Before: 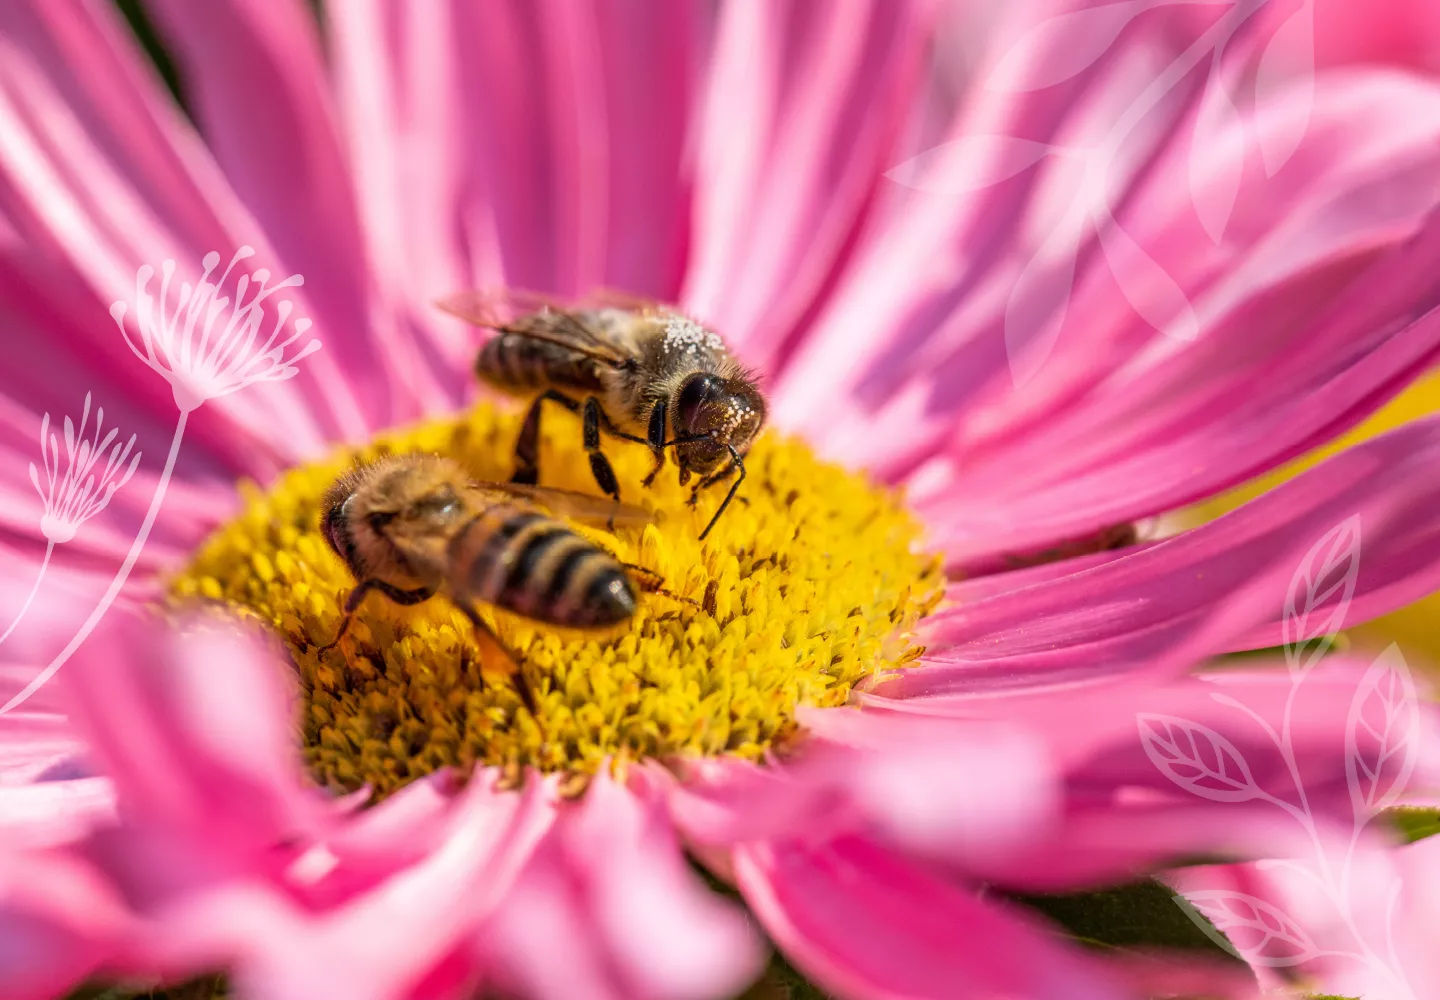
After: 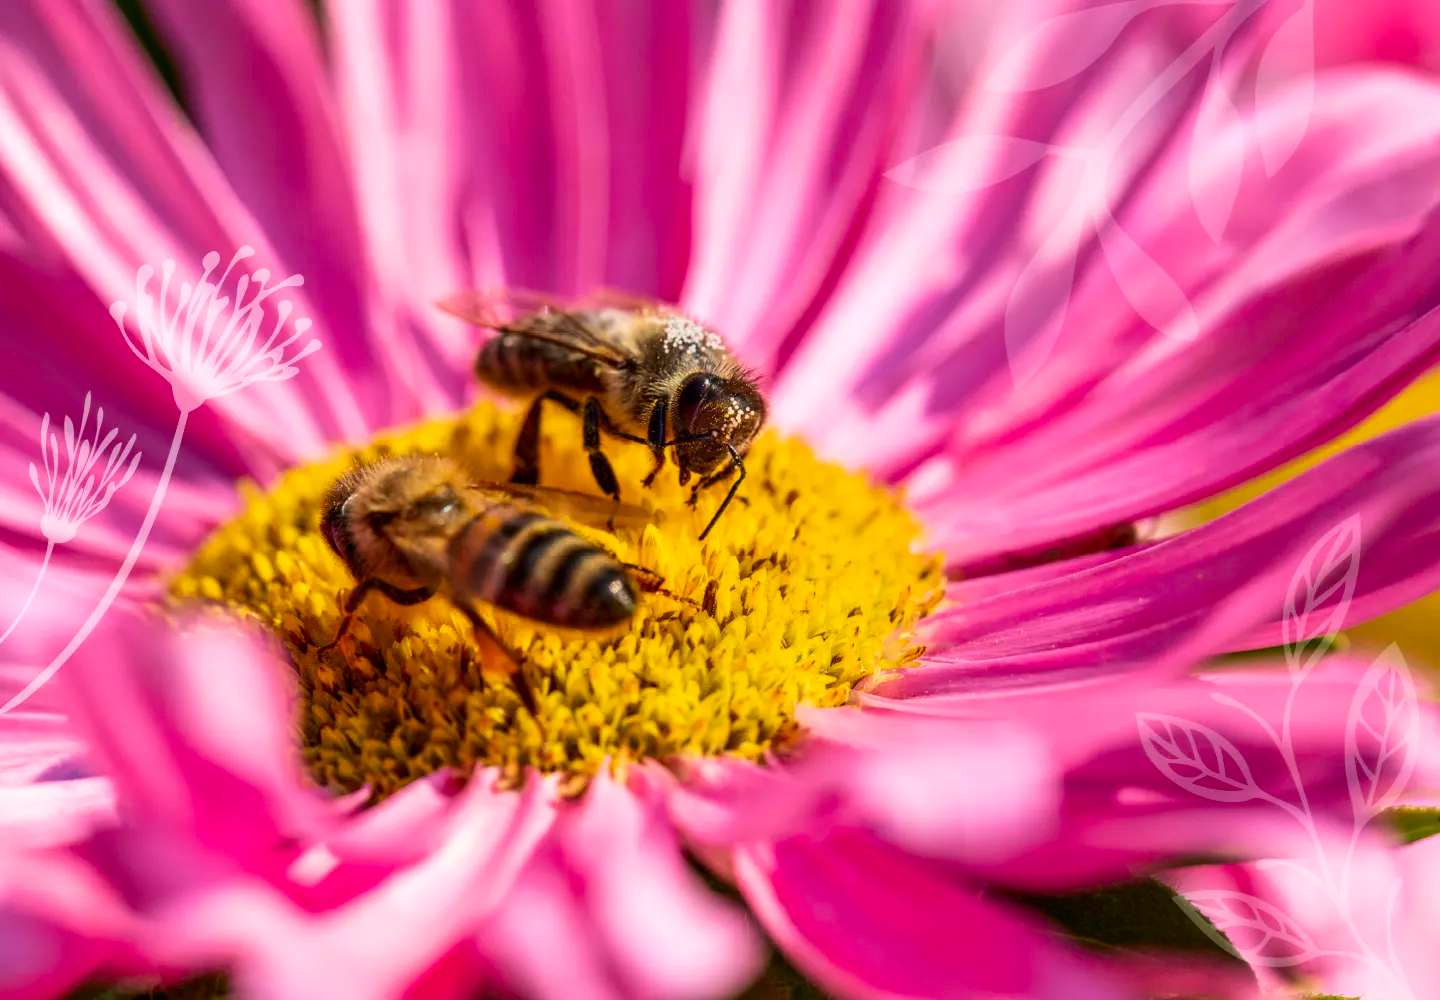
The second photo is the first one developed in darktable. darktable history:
contrast brightness saturation: contrast 0.126, brightness -0.054, saturation 0.16
velvia: on, module defaults
